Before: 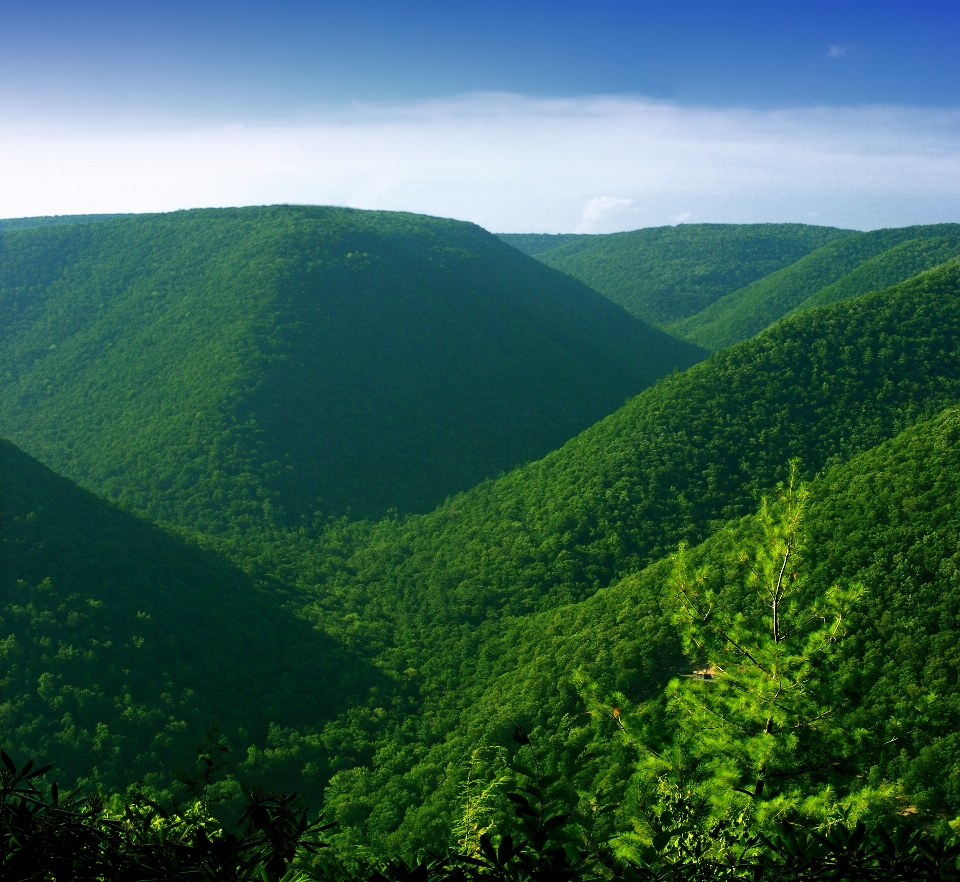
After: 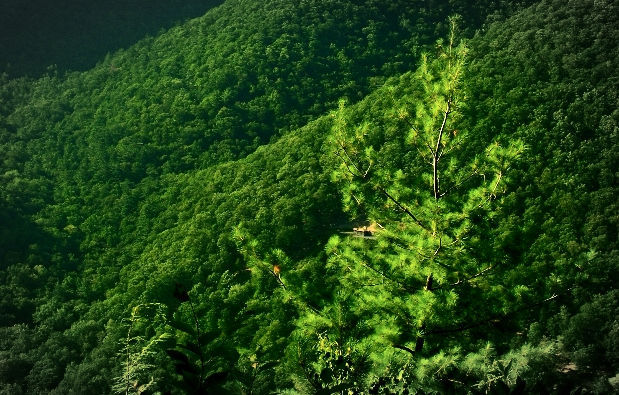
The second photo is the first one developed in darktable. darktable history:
vignetting: automatic ratio true
crop and rotate: left 35.509%, top 50.238%, bottom 4.934%
contrast brightness saturation: contrast 0.24, brightness 0.09
